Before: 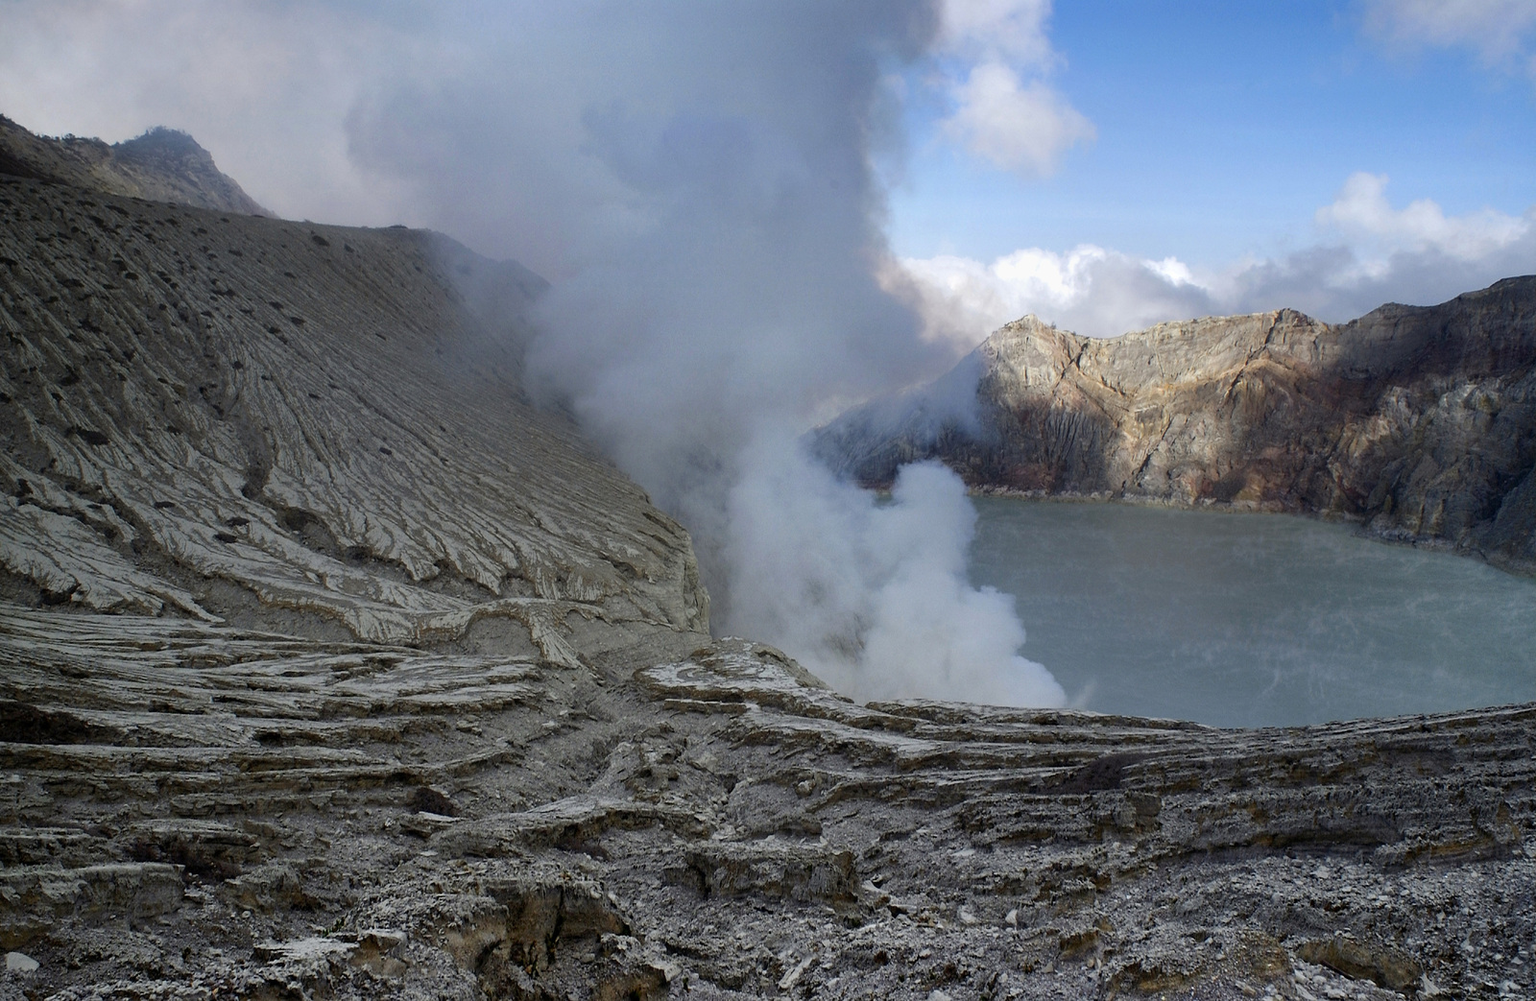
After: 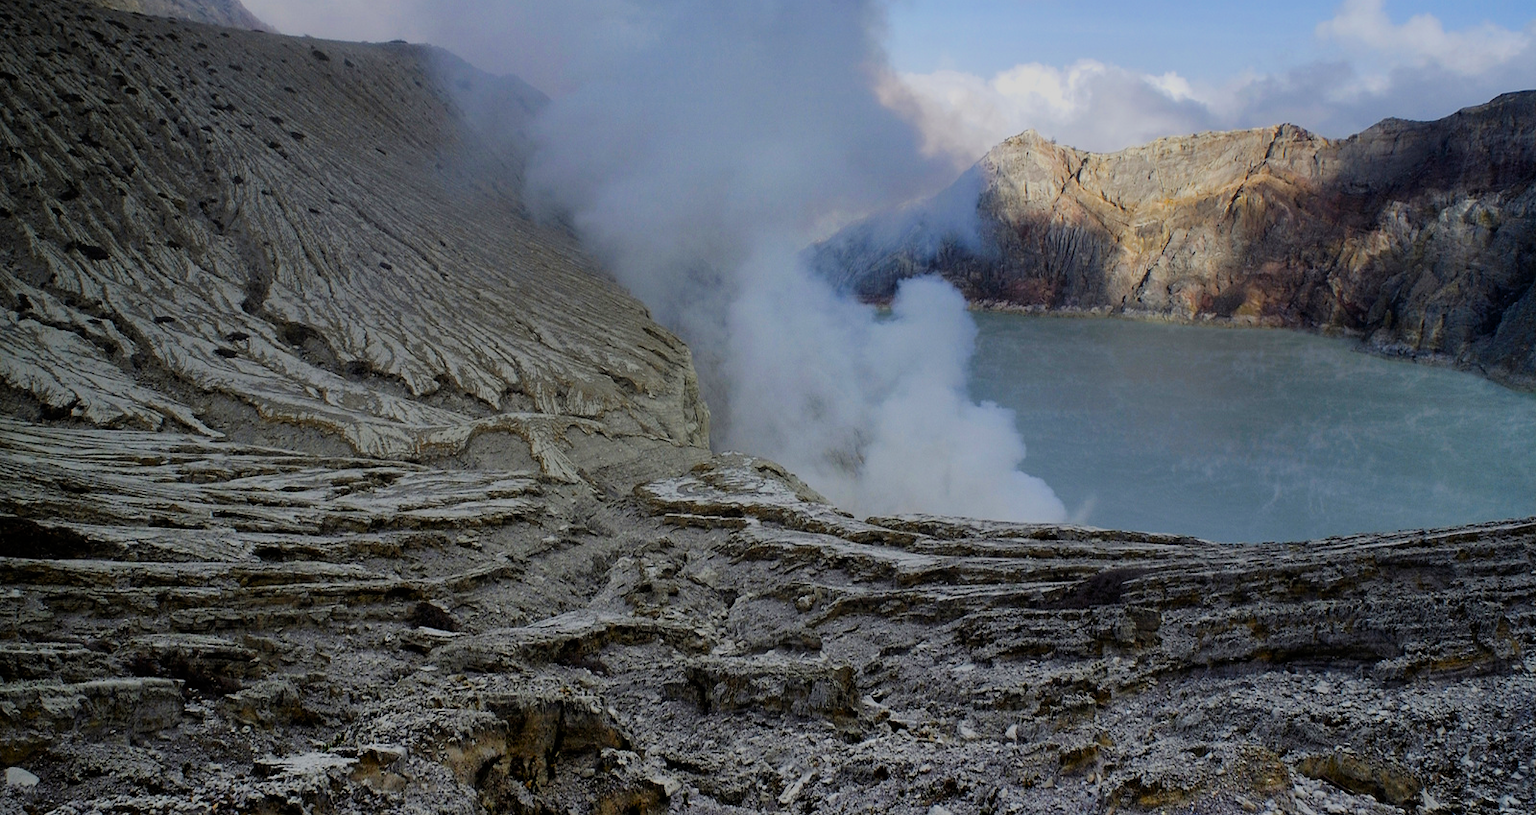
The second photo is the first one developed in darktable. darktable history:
crop and rotate: top 18.507%
color balance rgb: linear chroma grading › global chroma 15%, perceptual saturation grading › global saturation 30%
filmic rgb: black relative exposure -7.65 EV, white relative exposure 4.56 EV, hardness 3.61
